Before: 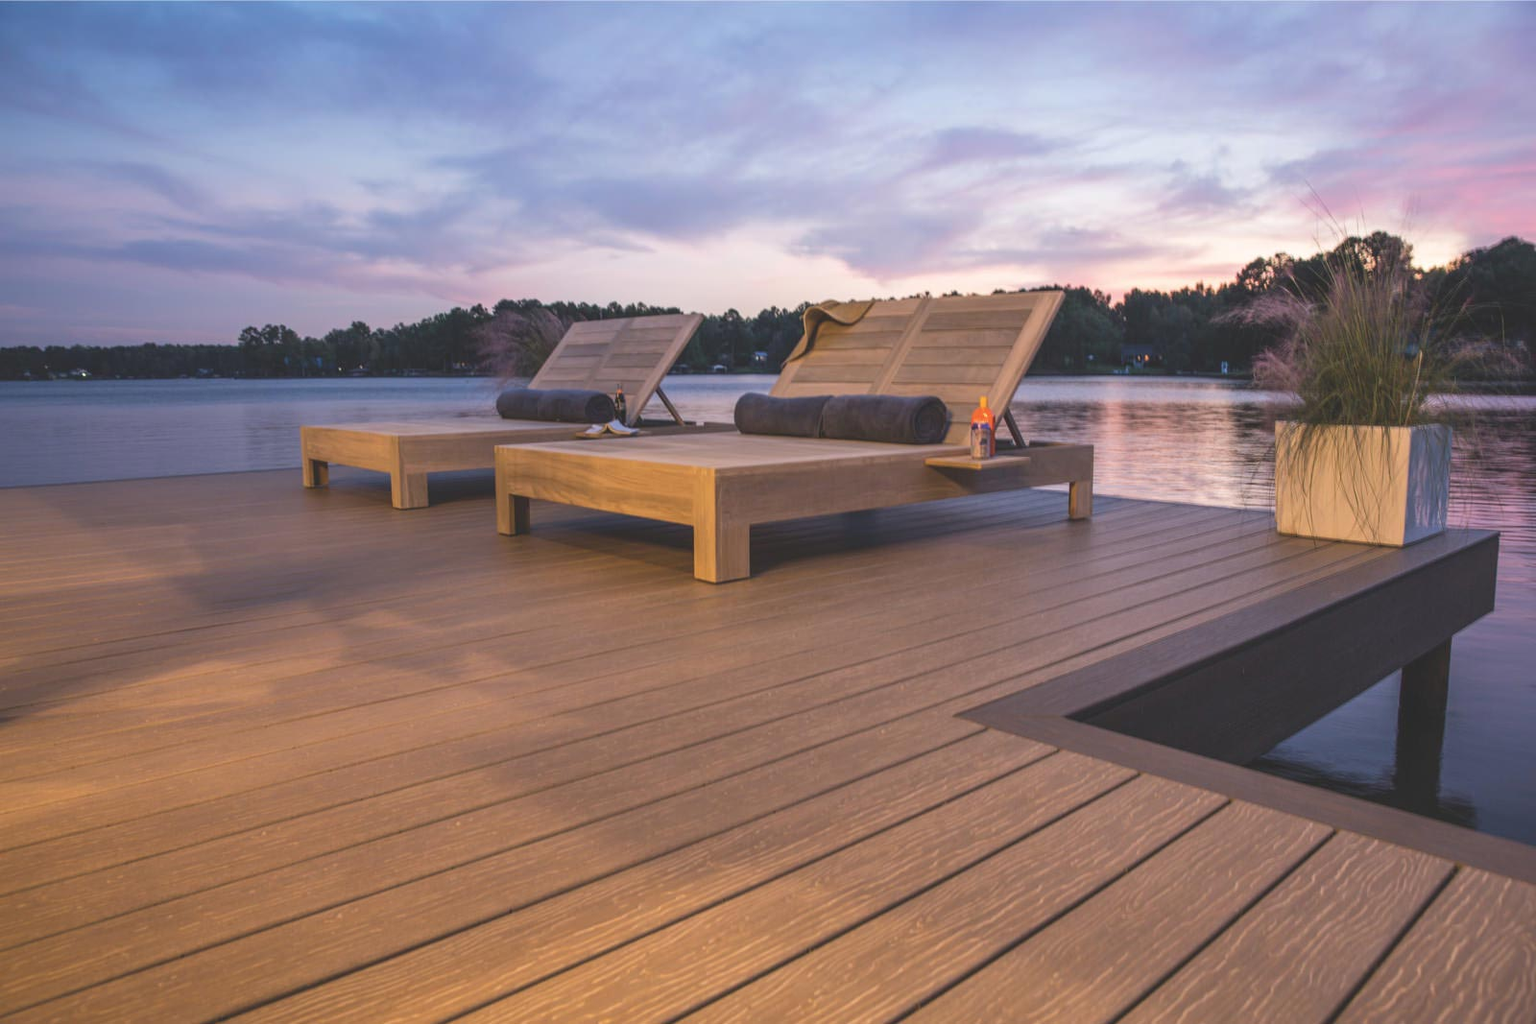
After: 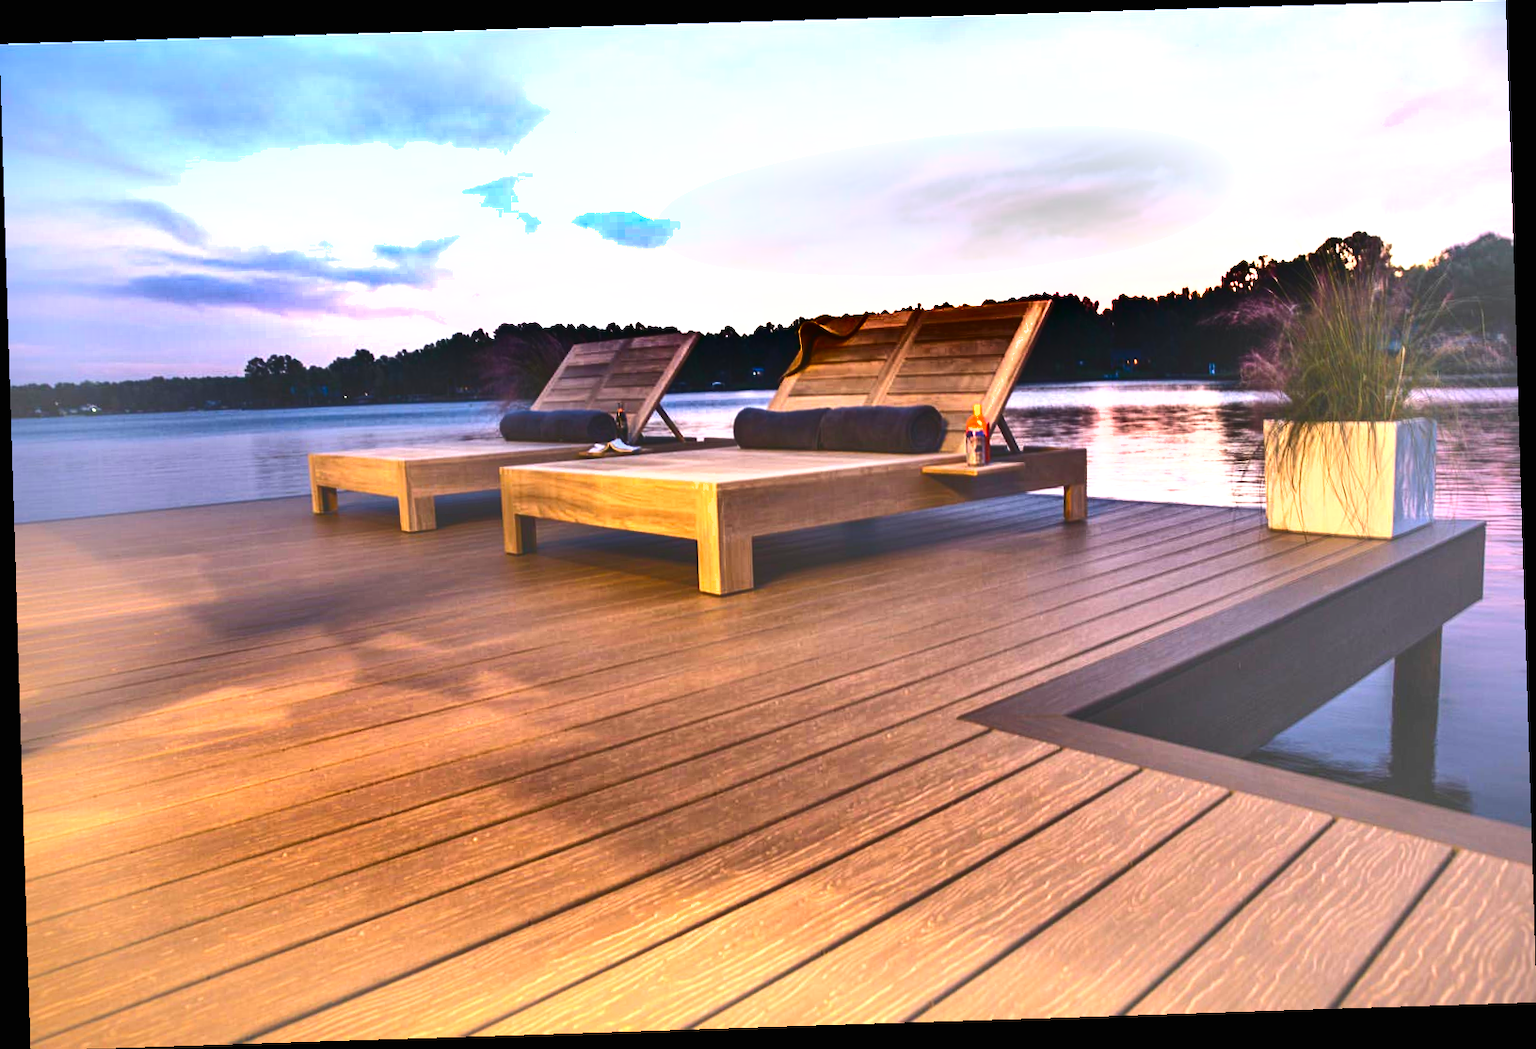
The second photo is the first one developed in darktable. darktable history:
contrast brightness saturation: contrast 0.04, saturation 0.16
shadows and highlights: shadows 19.13, highlights -83.41, soften with gaussian
exposure: black level correction 0, exposure 1.45 EV, compensate exposure bias true, compensate highlight preservation false
rotate and perspective: rotation -1.77°, lens shift (horizontal) 0.004, automatic cropping off
